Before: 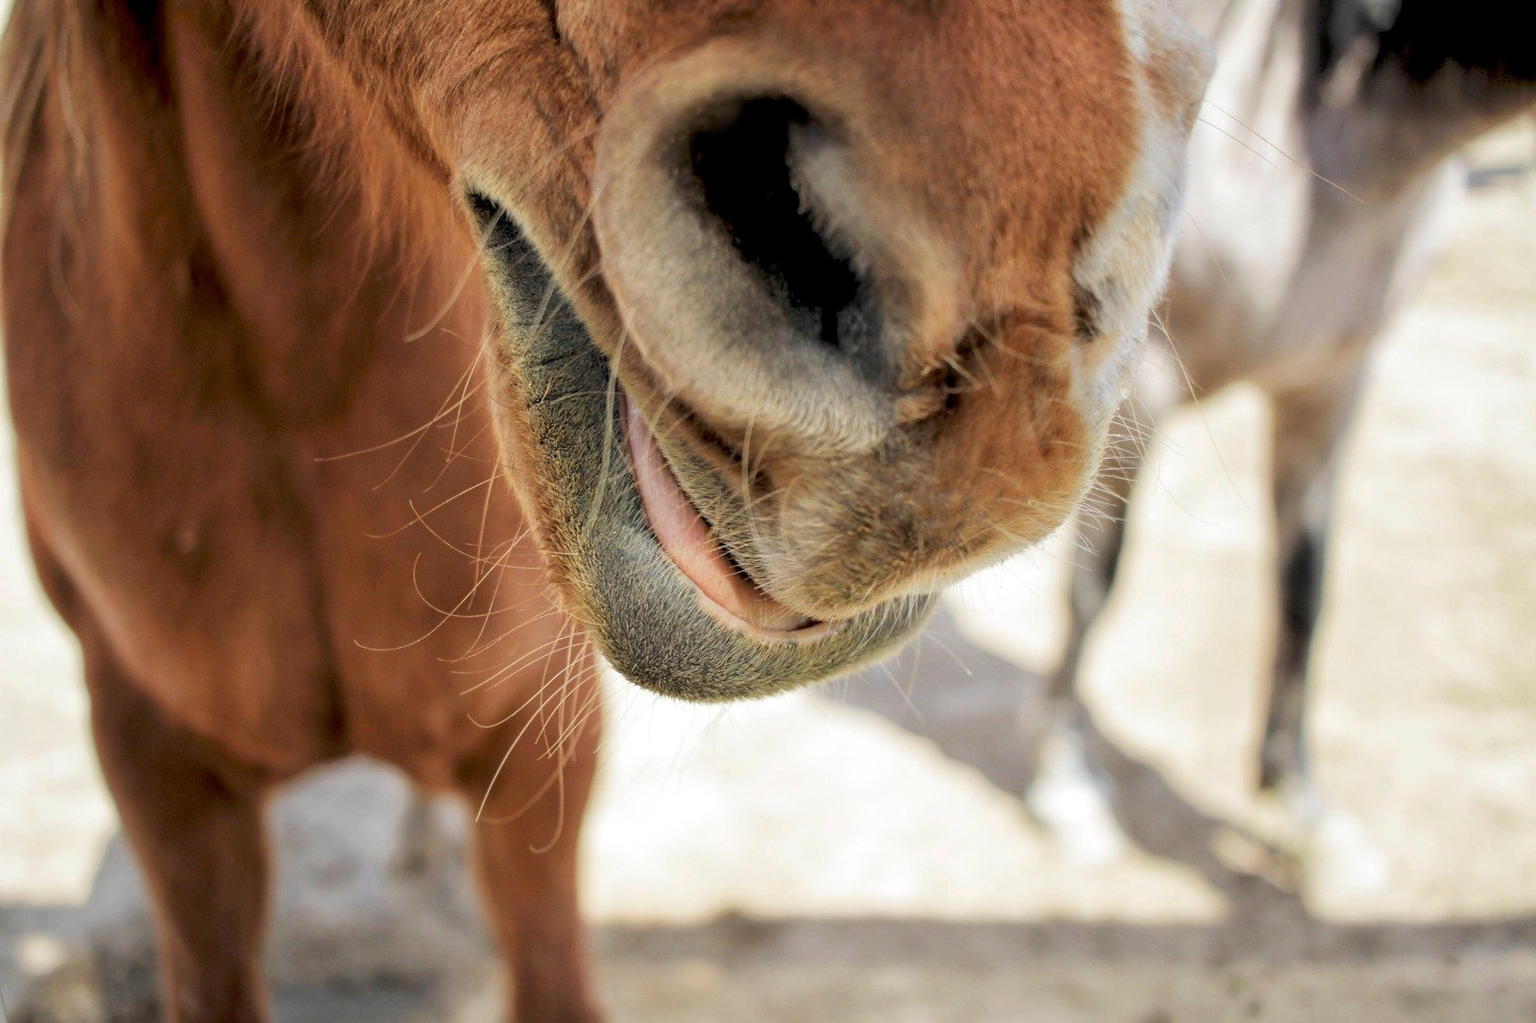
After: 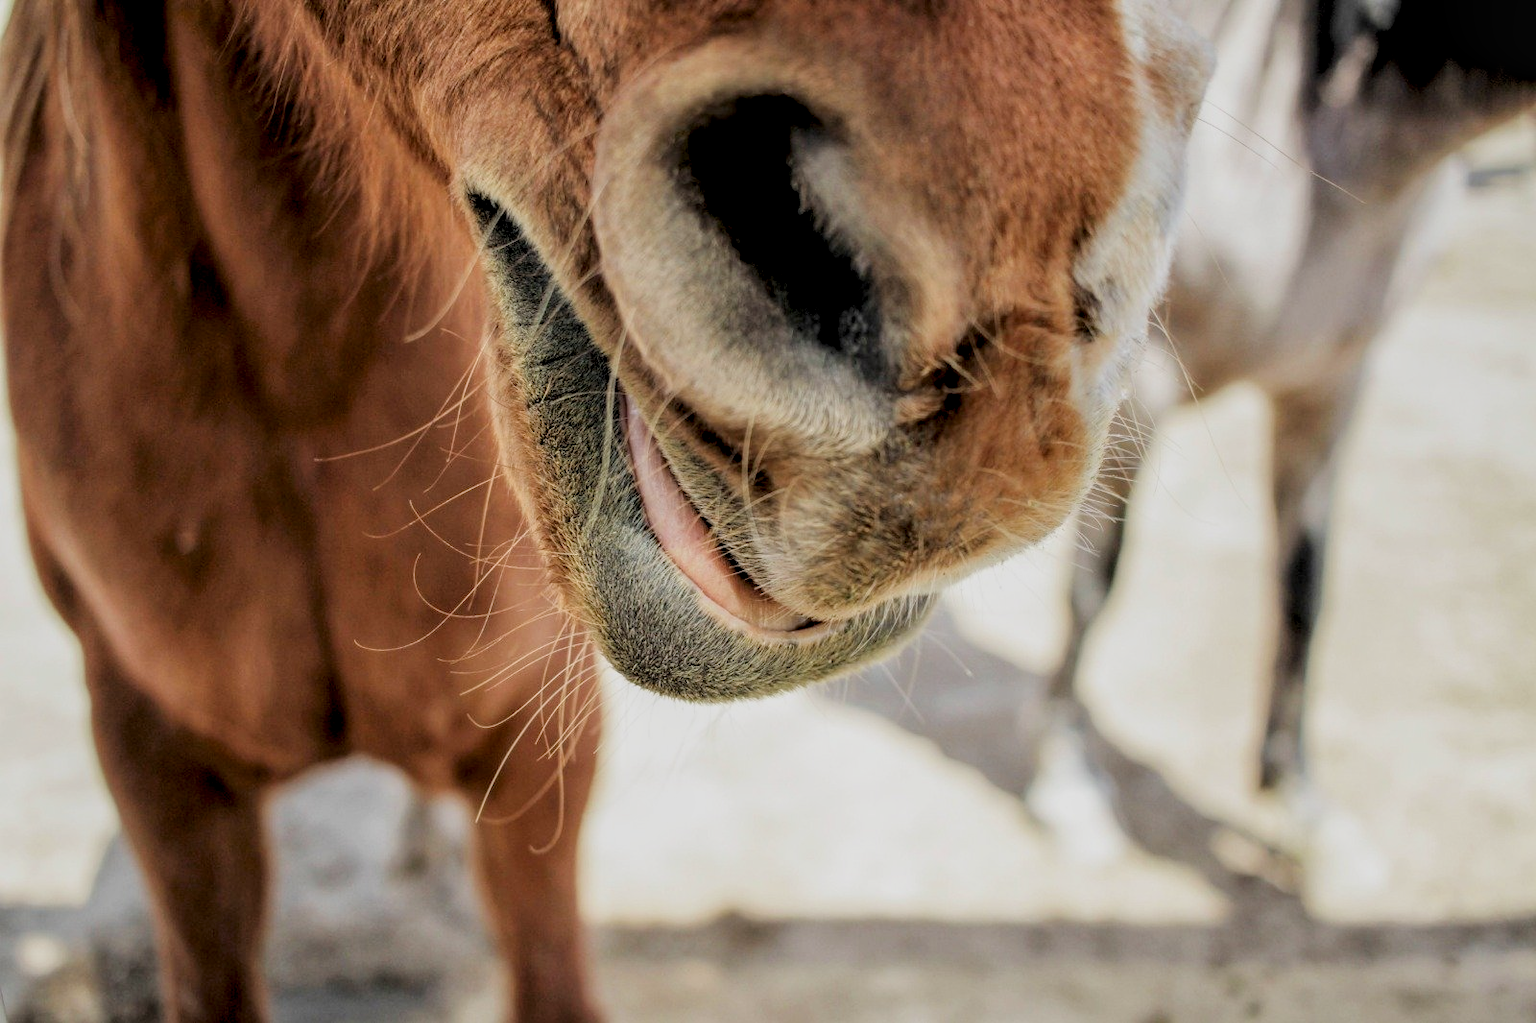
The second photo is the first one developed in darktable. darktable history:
filmic rgb: black relative exposure -7.65 EV, white relative exposure 4.56 EV, hardness 3.61
local contrast: highlights 61%, detail 143%, midtone range 0.428
